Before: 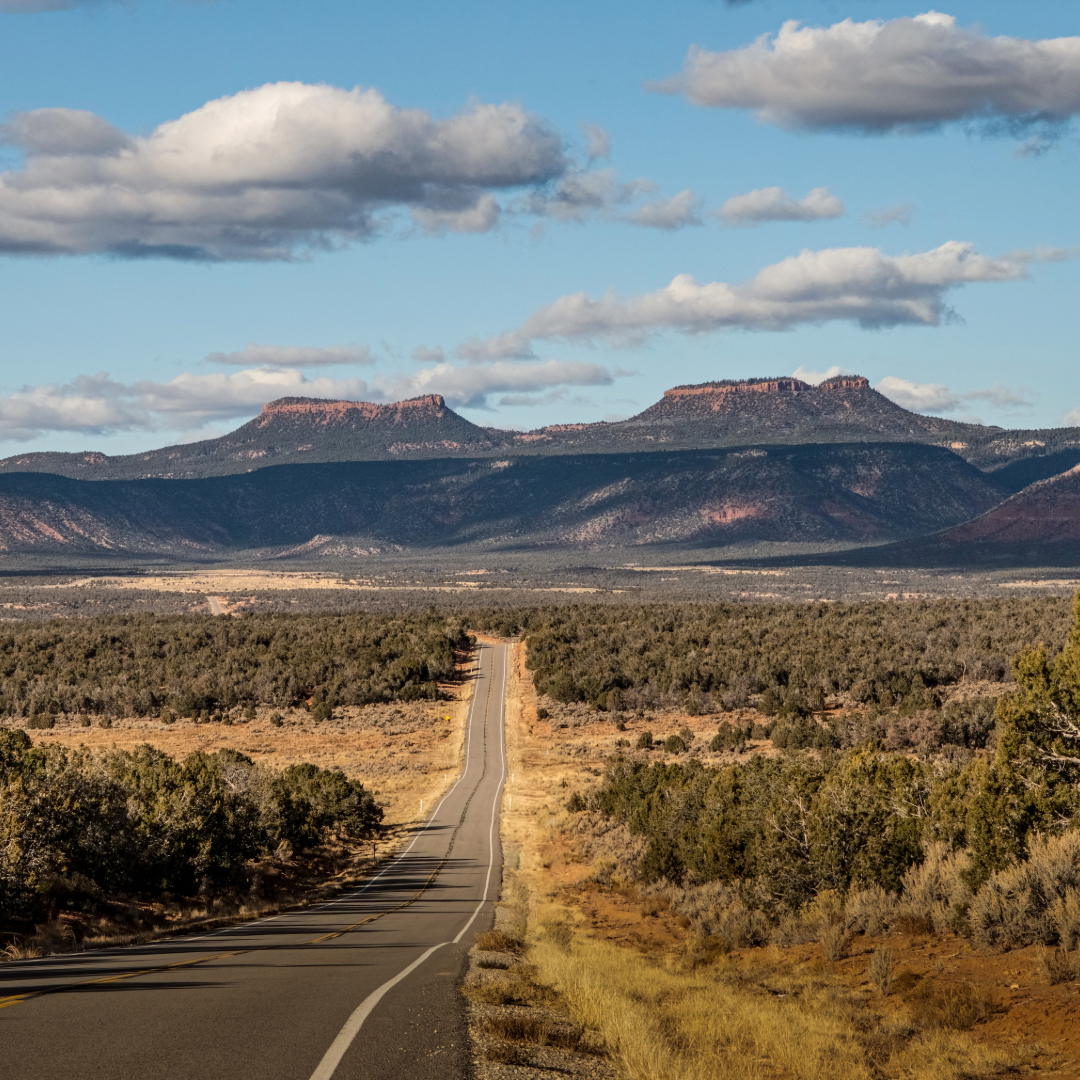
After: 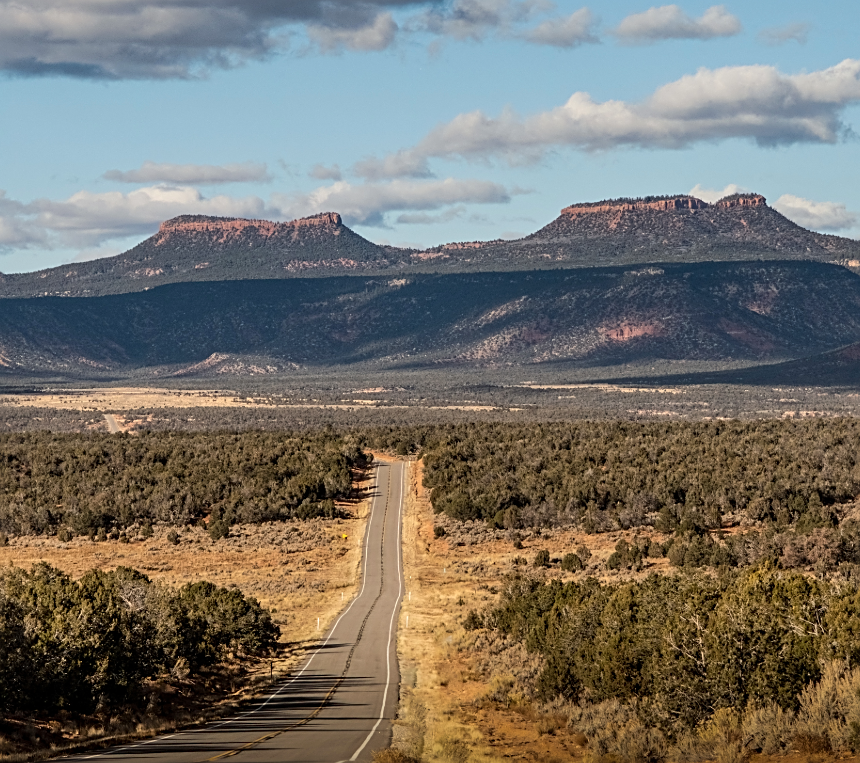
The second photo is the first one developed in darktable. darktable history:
sharpen: on, module defaults
crop: left 9.627%, top 16.914%, right 10.73%, bottom 12.405%
